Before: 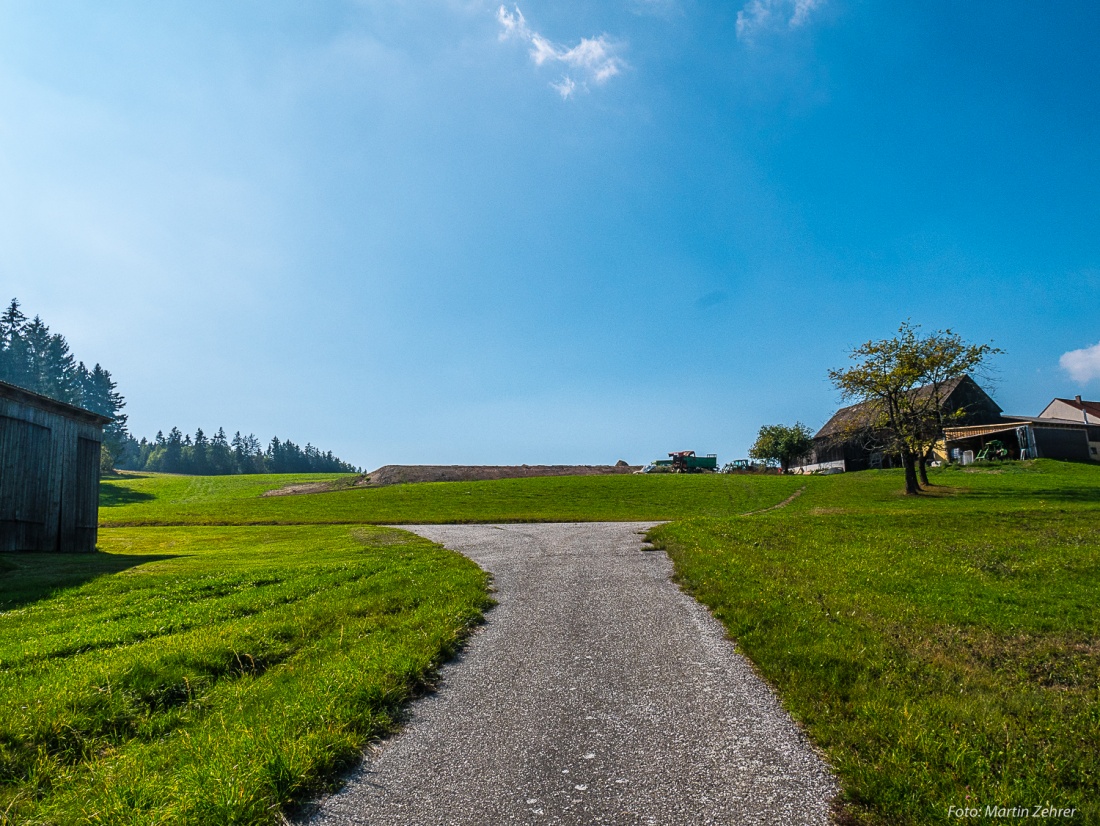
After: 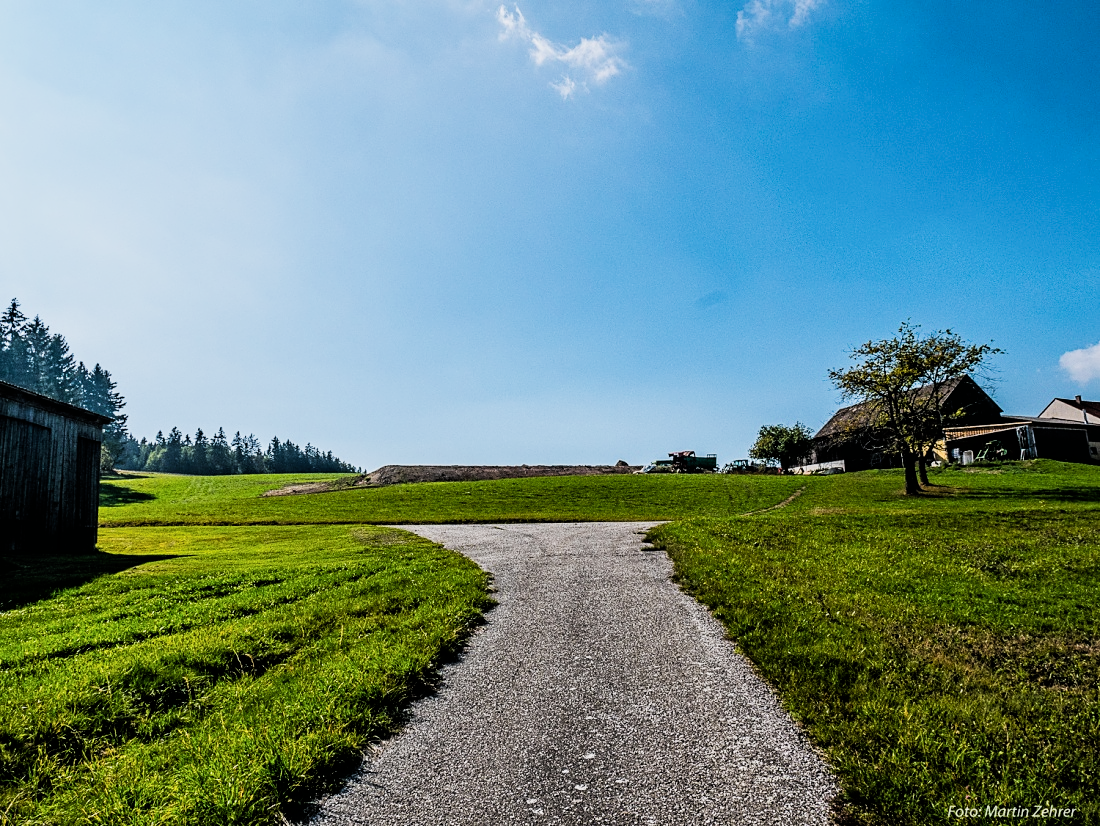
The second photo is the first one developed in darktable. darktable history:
contrast equalizer: octaves 7, y [[0.509, 0.514, 0.523, 0.542, 0.578, 0.603], [0.5 ×6], [0.509, 0.514, 0.523, 0.542, 0.578, 0.603], [0.001, 0.002, 0.003, 0.005, 0.01, 0.013], [0.001, 0.002, 0.003, 0.005, 0.01, 0.013]]
filmic rgb: black relative exposure -5.11 EV, white relative exposure 3.98 EV, threshold 5.95 EV, hardness 2.91, contrast 1.297, highlights saturation mix -29.97%, enable highlight reconstruction true
color balance rgb: perceptual saturation grading › global saturation 0.887%, perceptual brilliance grading › highlights 8.581%, perceptual brilliance grading › mid-tones 3.902%, perceptual brilliance grading › shadows 2.372%
